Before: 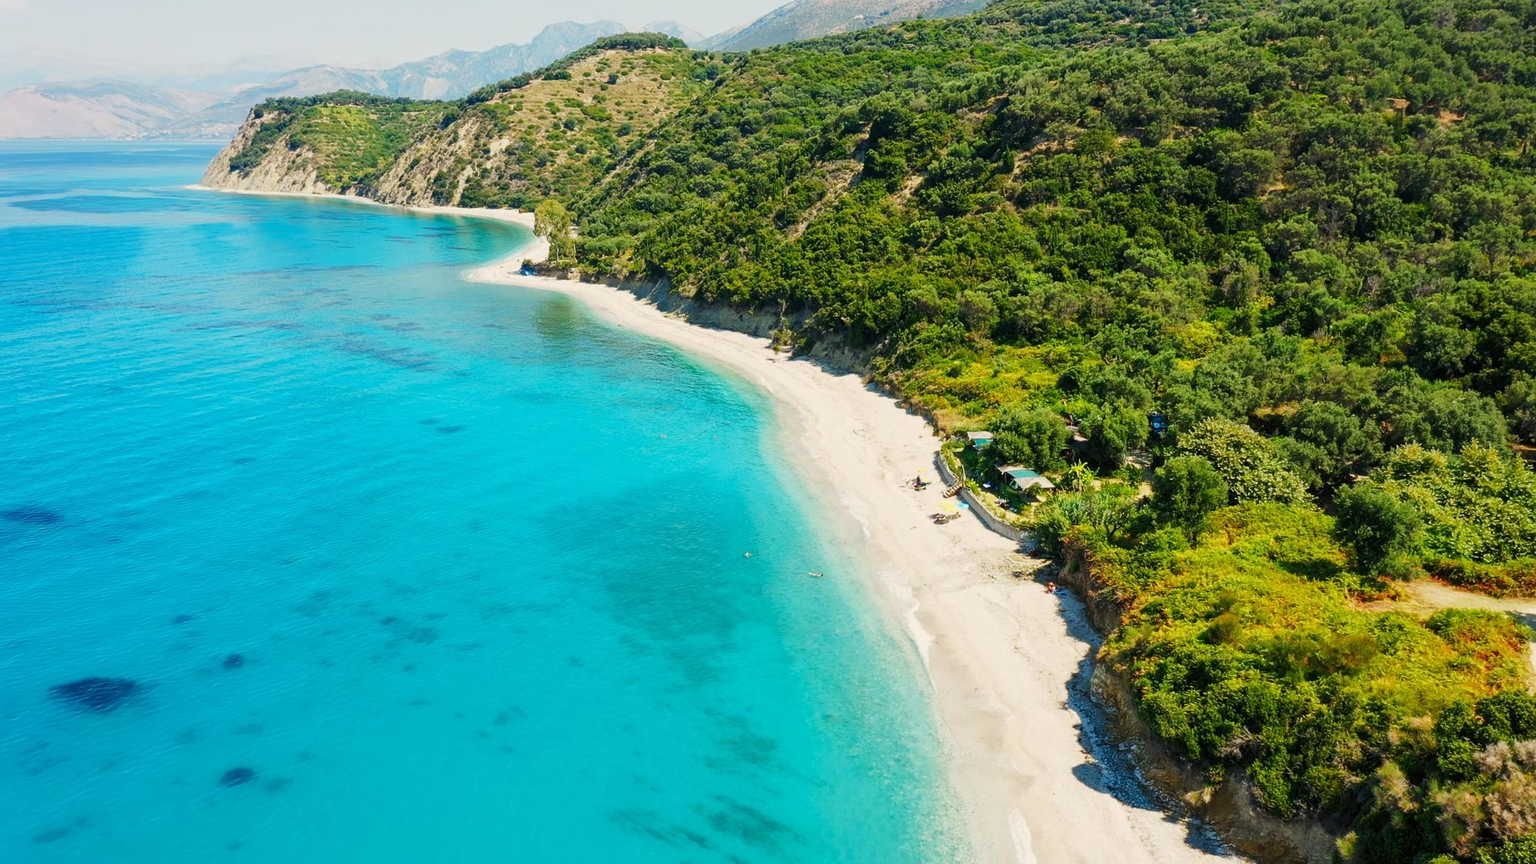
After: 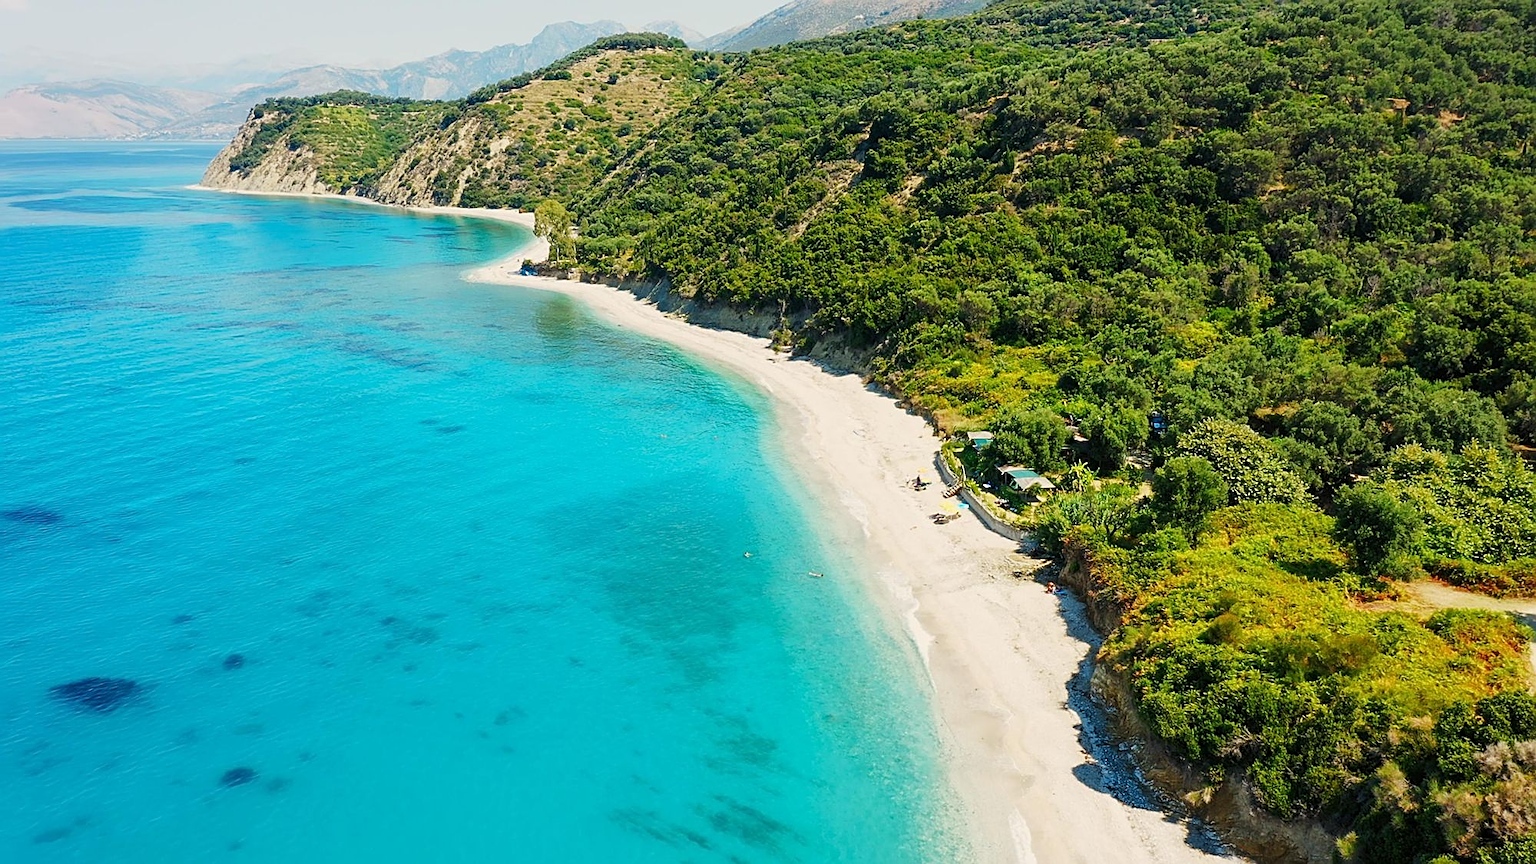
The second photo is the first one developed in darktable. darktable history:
sharpen: amount 0.543
